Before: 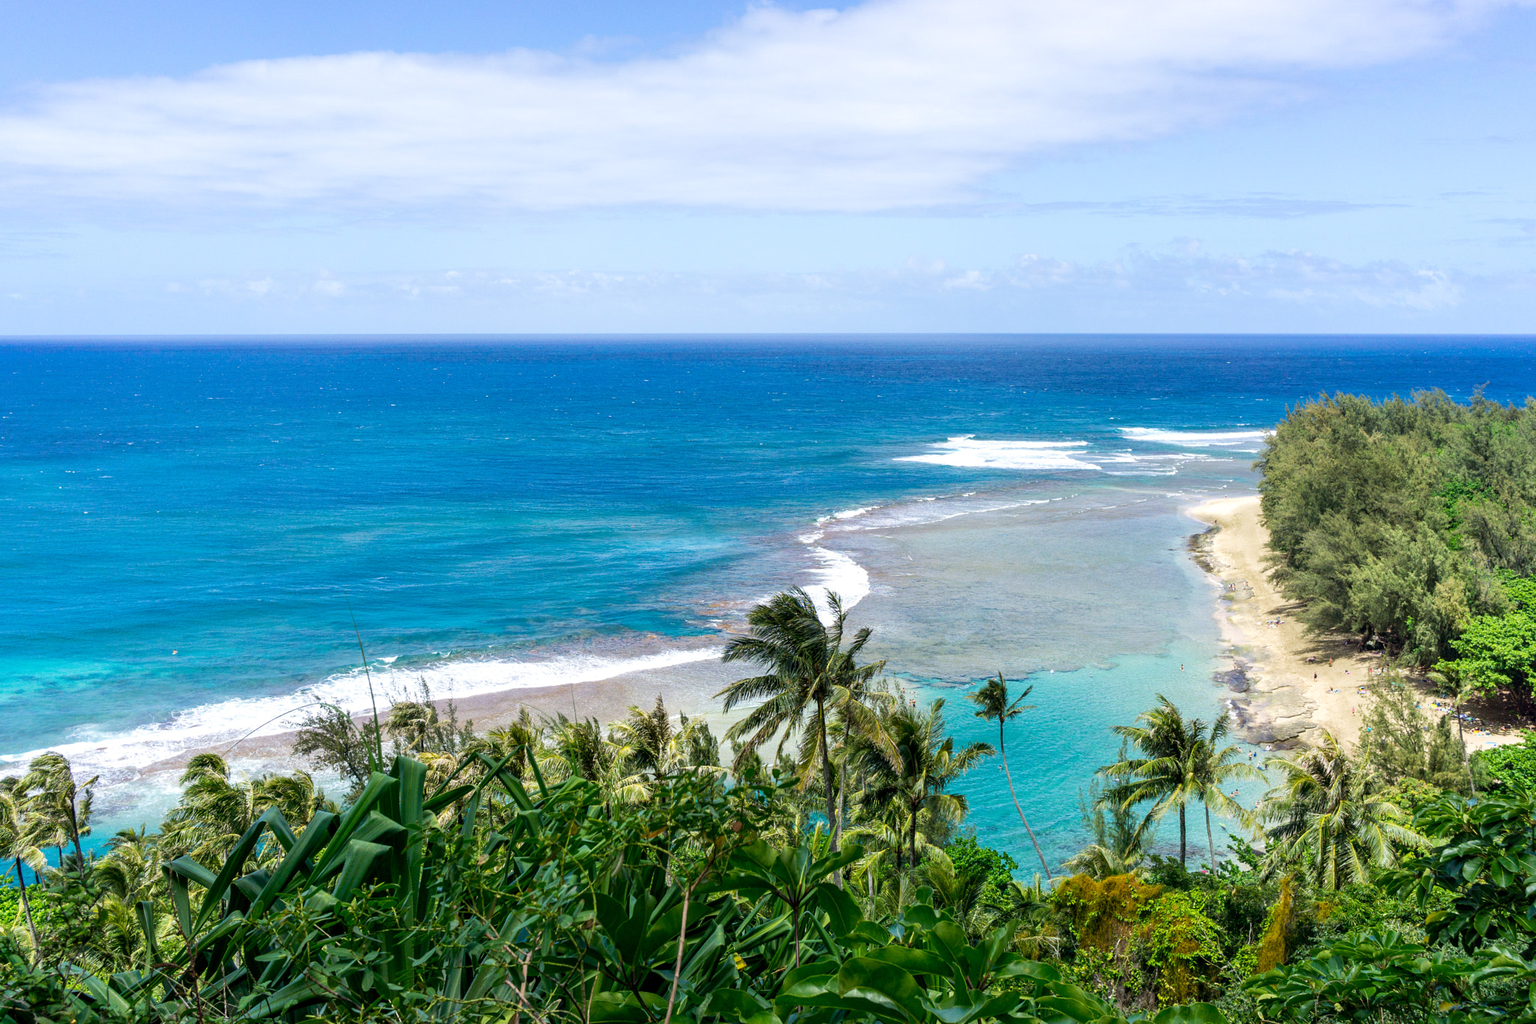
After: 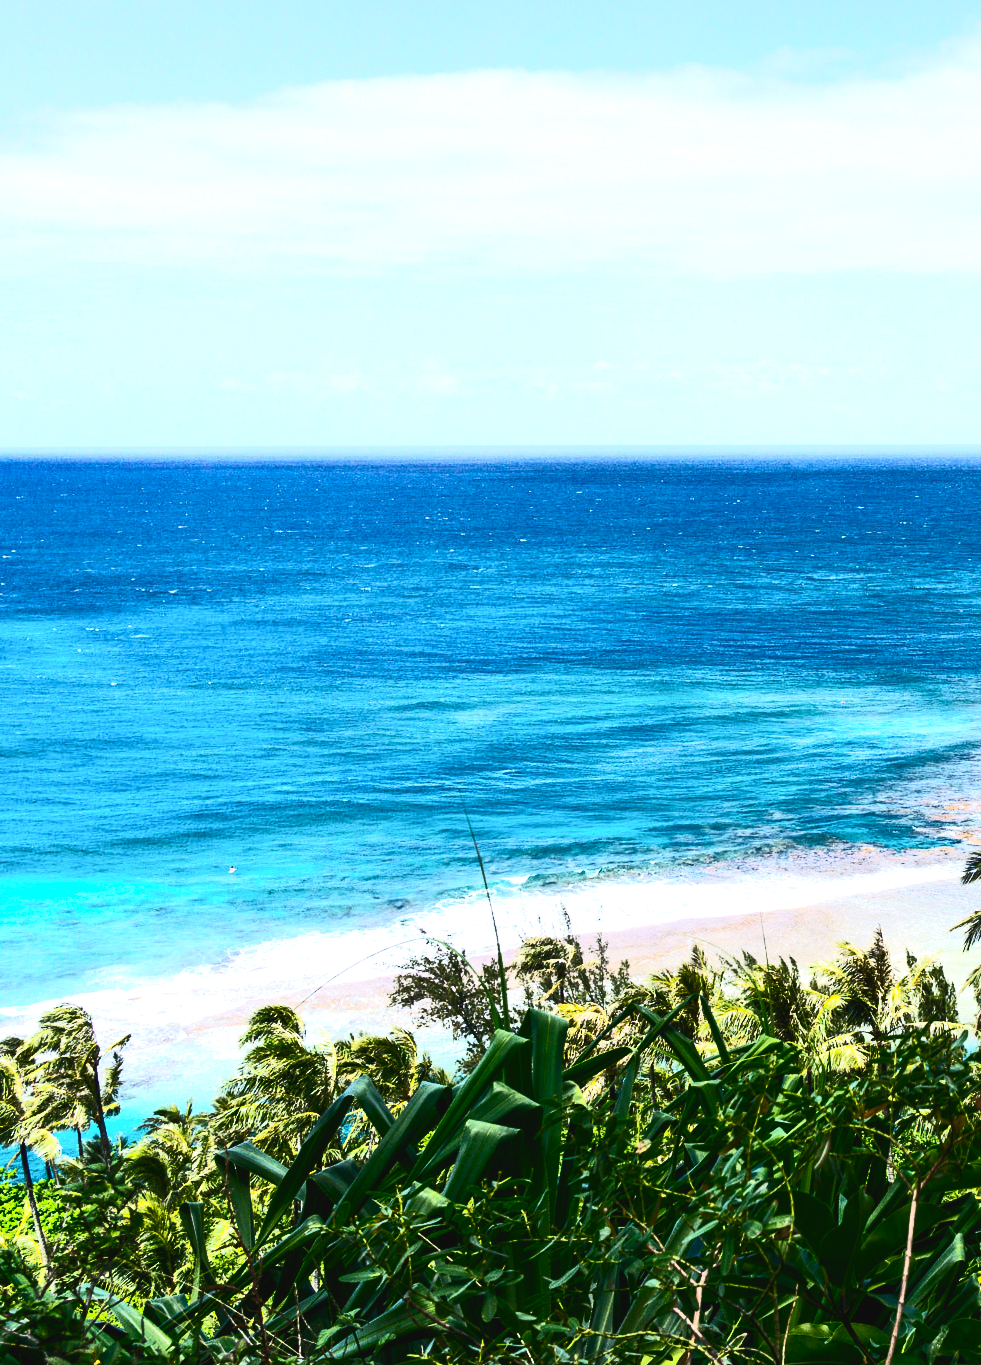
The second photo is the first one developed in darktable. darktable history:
tone curve: curves: ch0 [(0, 0) (0.427, 0.375) (0.616, 0.801) (1, 1)], color space Lab, independent channels, preserve colors none
crop and rotate: left 0.054%, top 0%, right 52.019%
color balance rgb: global offset › luminance 0.748%, perceptual saturation grading › global saturation 35.21%, perceptual brilliance grading › global brilliance 14.324%, perceptual brilliance grading › shadows -35.501%, global vibrance -22.745%
